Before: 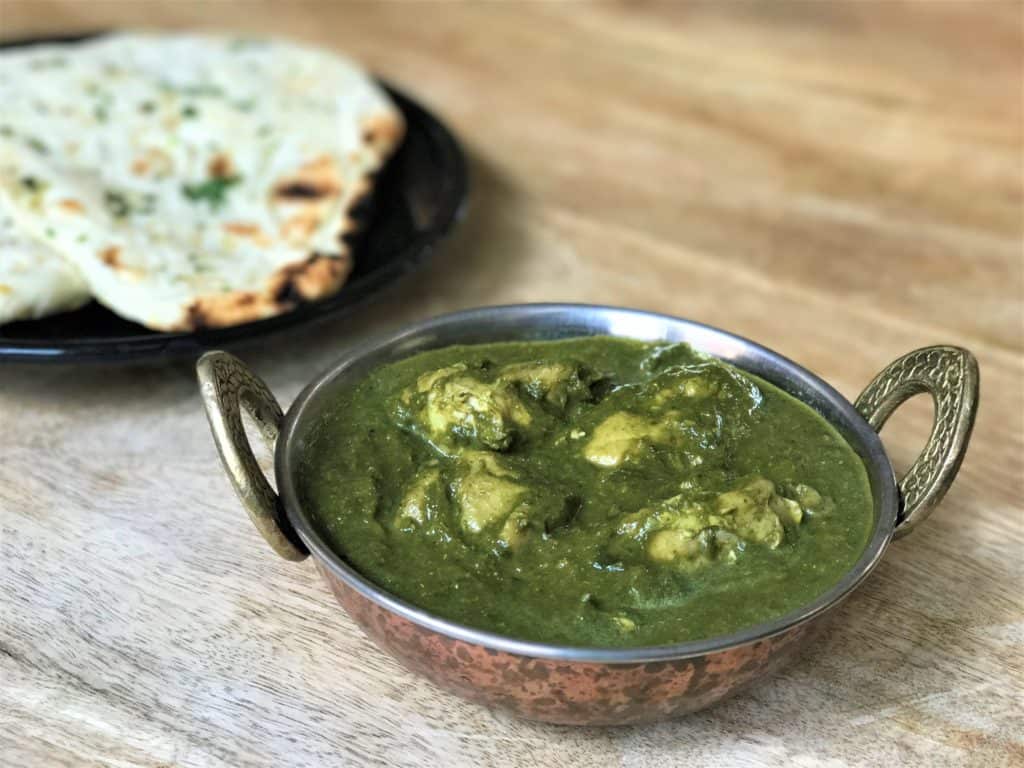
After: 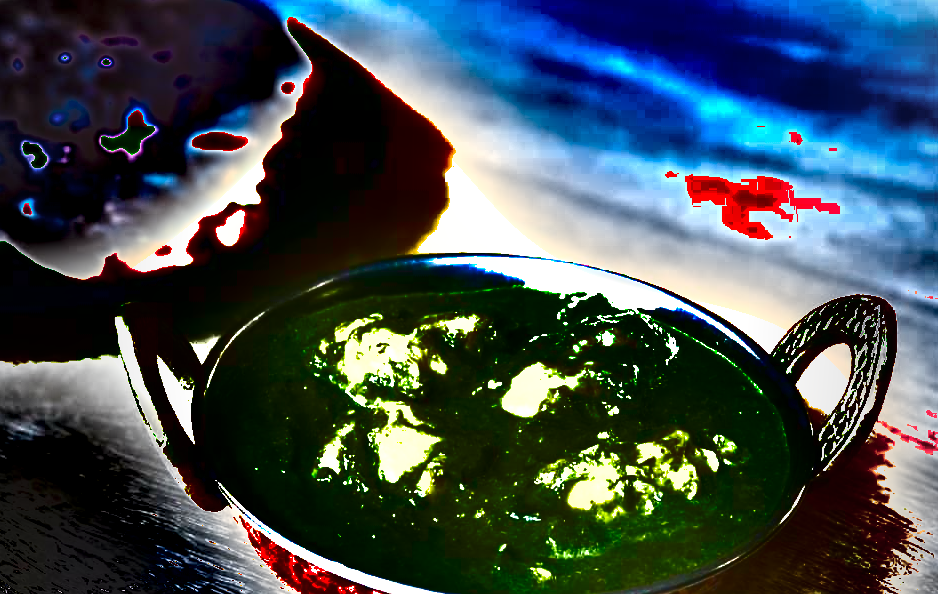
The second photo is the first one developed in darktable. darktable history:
crop: left 8.155%, top 6.611%, bottom 15.385%
exposure: black level correction 0, exposure 2.138 EV, compensate exposure bias true, compensate highlight preservation false
vignetting: fall-off start 97%, fall-off radius 100%, width/height ratio 0.609, unbound false
tone equalizer: -8 EV 0.25 EV, -7 EV 0.417 EV, -6 EV 0.417 EV, -5 EV 0.25 EV, -3 EV -0.25 EV, -2 EV -0.417 EV, -1 EV -0.417 EV, +0 EV -0.25 EV, edges refinement/feathering 500, mask exposure compensation -1.57 EV, preserve details guided filter
shadows and highlights: radius 123.98, shadows 100, white point adjustment -3, highlights -100, highlights color adjustment 89.84%, soften with gaussian
